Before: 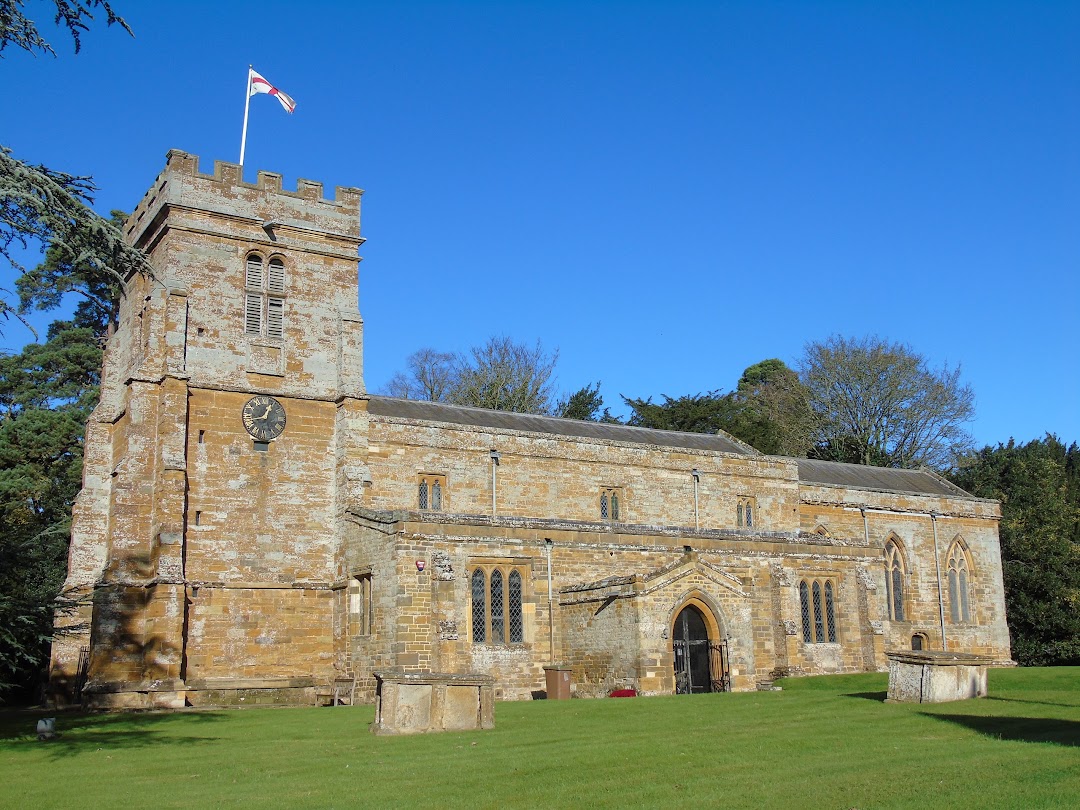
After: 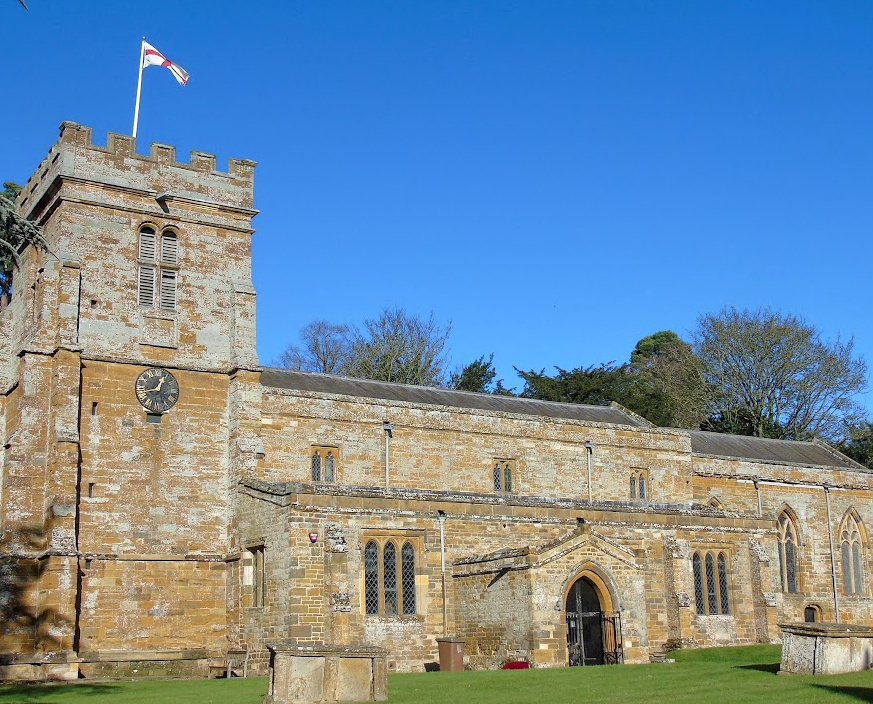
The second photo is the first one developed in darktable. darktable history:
crop: left 9.929%, top 3.475%, right 9.188%, bottom 9.529%
contrast equalizer: octaves 7, y [[0.6 ×6], [0.55 ×6], [0 ×6], [0 ×6], [0 ×6]], mix 0.2
